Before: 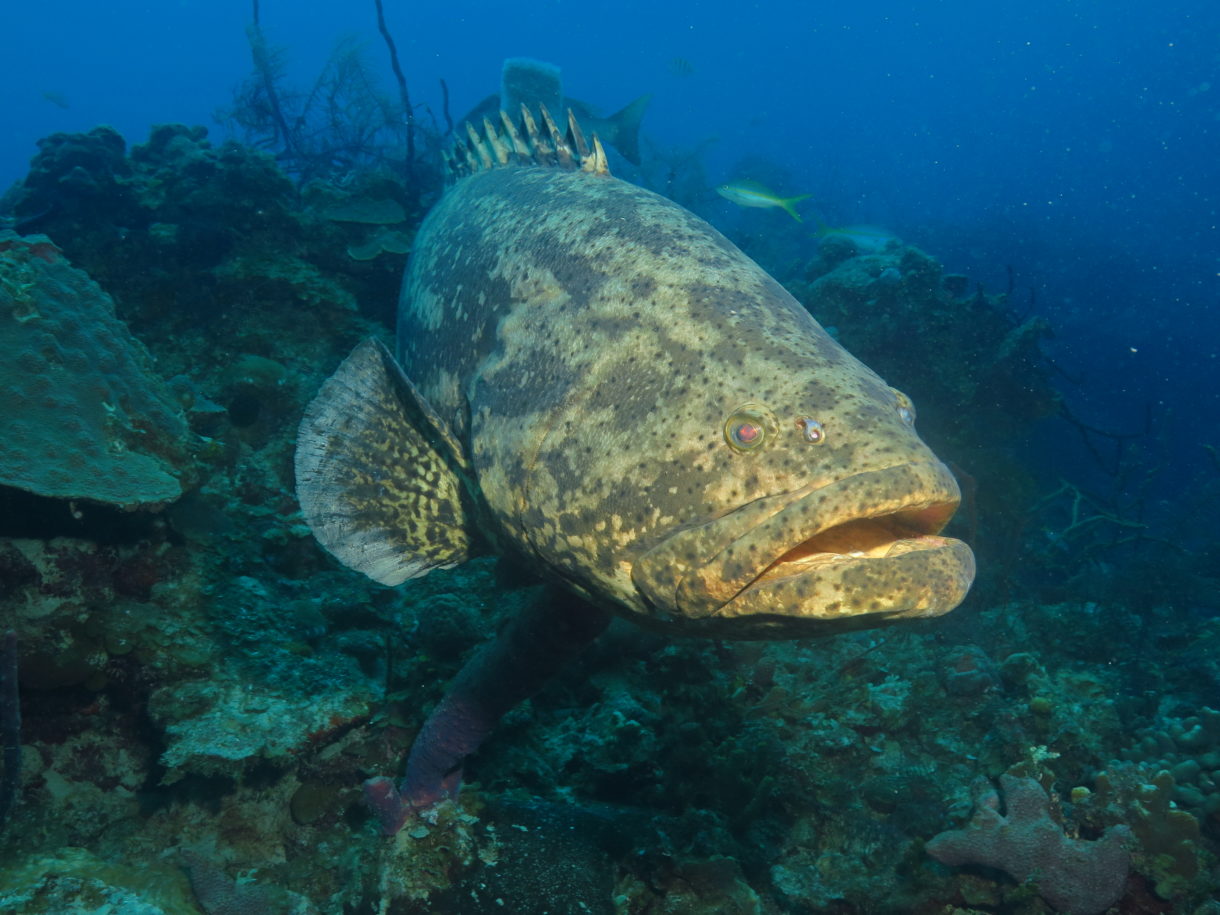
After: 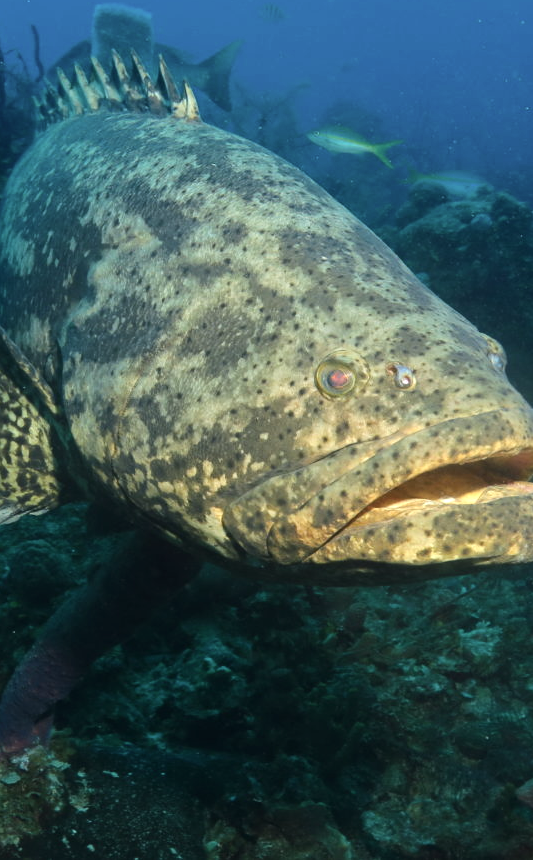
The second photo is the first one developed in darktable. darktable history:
tone equalizer: -8 EV -0.417 EV, -7 EV -0.419 EV, -6 EV -0.332 EV, -5 EV -0.193 EV, -3 EV 0.253 EV, -2 EV 0.308 EV, -1 EV 0.384 EV, +0 EV 0.434 EV, edges refinement/feathering 500, mask exposure compensation -1.57 EV, preserve details no
contrast brightness saturation: contrast 0.1, saturation -0.291
color balance rgb: shadows lift › chroma 0.762%, shadows lift › hue 114.03°, perceptual saturation grading › global saturation 19.761%, global vibrance 2.63%
crop: left 33.548%, top 5.969%, right 22.752%
